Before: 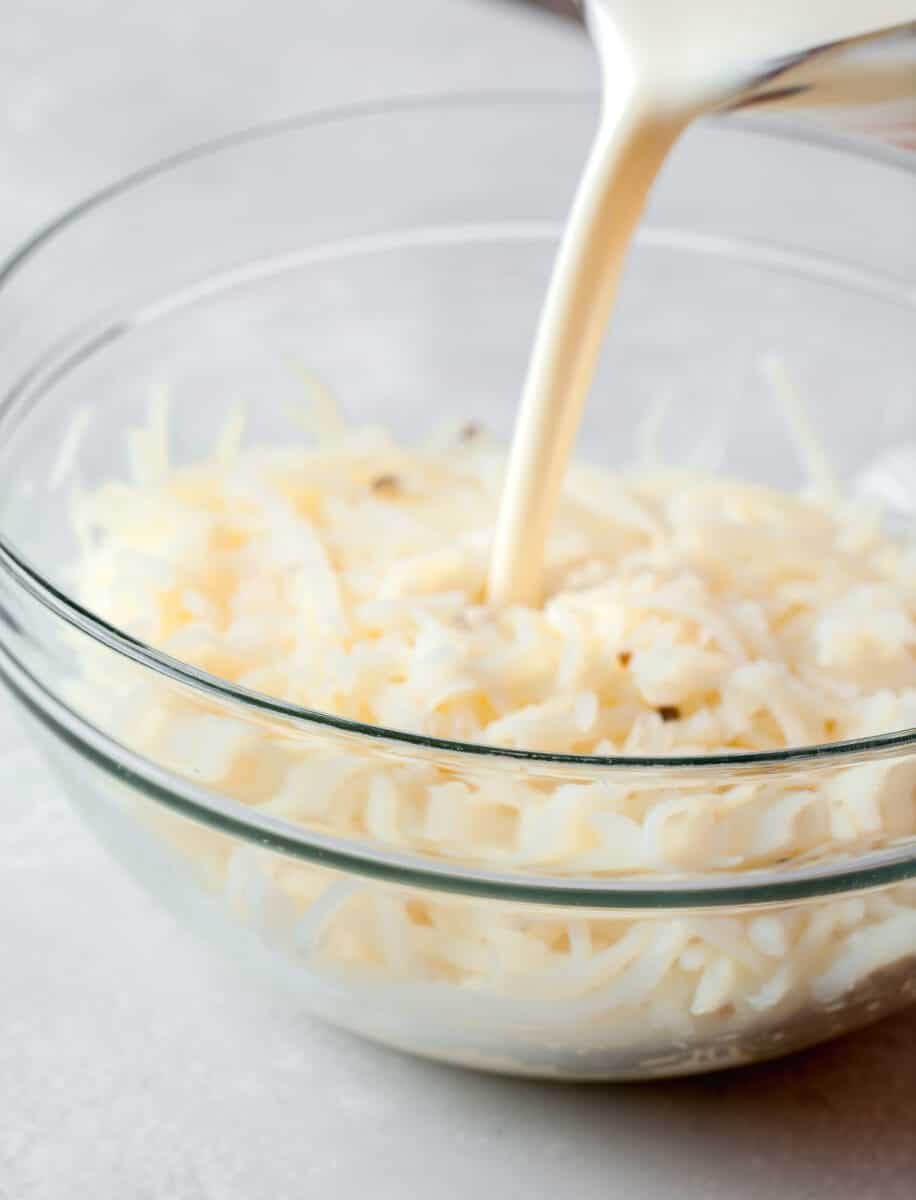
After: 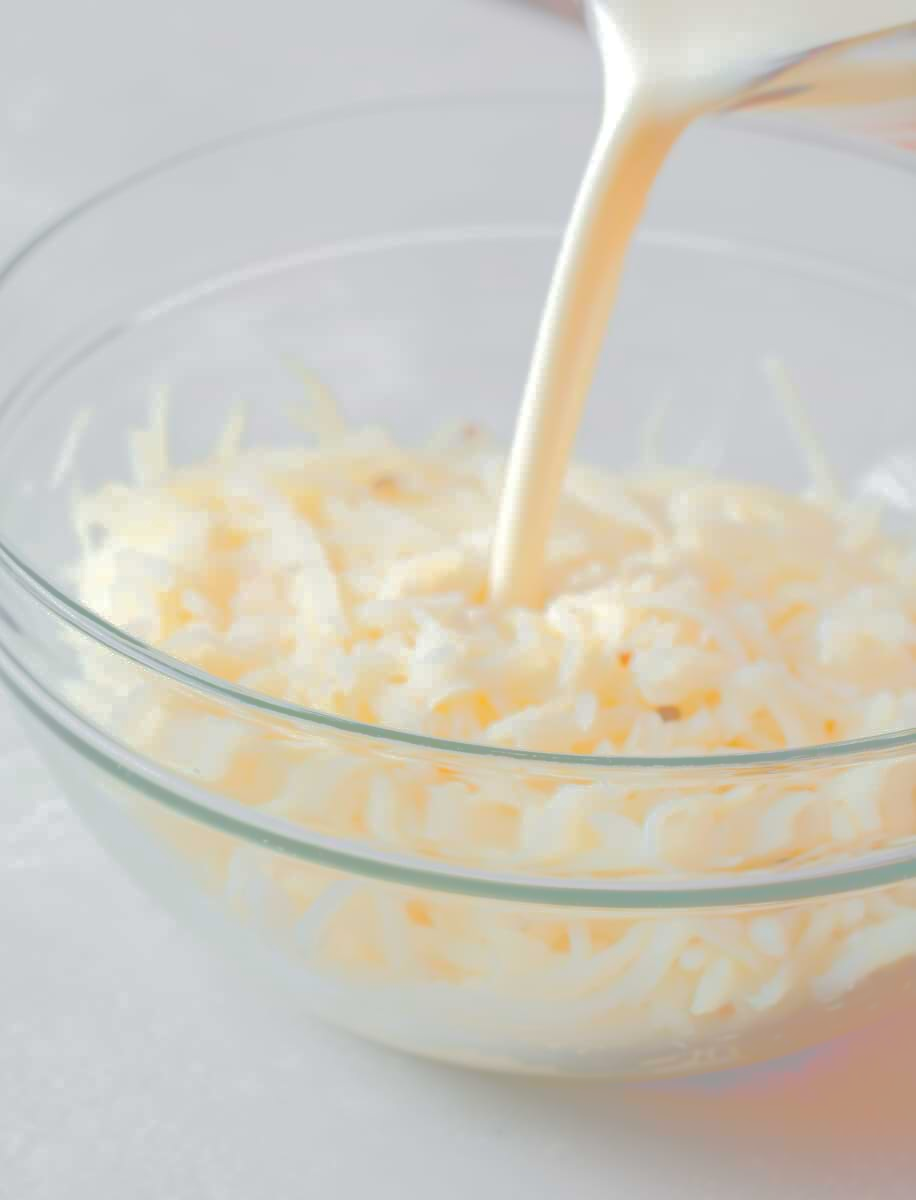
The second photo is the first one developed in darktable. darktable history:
tone curve: curves: ch0 [(0, 0) (0.003, 0.626) (0.011, 0.626) (0.025, 0.63) (0.044, 0.631) (0.069, 0.632) (0.1, 0.636) (0.136, 0.637) (0.177, 0.641) (0.224, 0.642) (0.277, 0.646) (0.335, 0.649) (0.399, 0.661) (0.468, 0.679) (0.543, 0.702) (0.623, 0.732) (0.709, 0.769) (0.801, 0.804) (0.898, 0.847) (1, 1)], color space Lab, independent channels, preserve colors none
